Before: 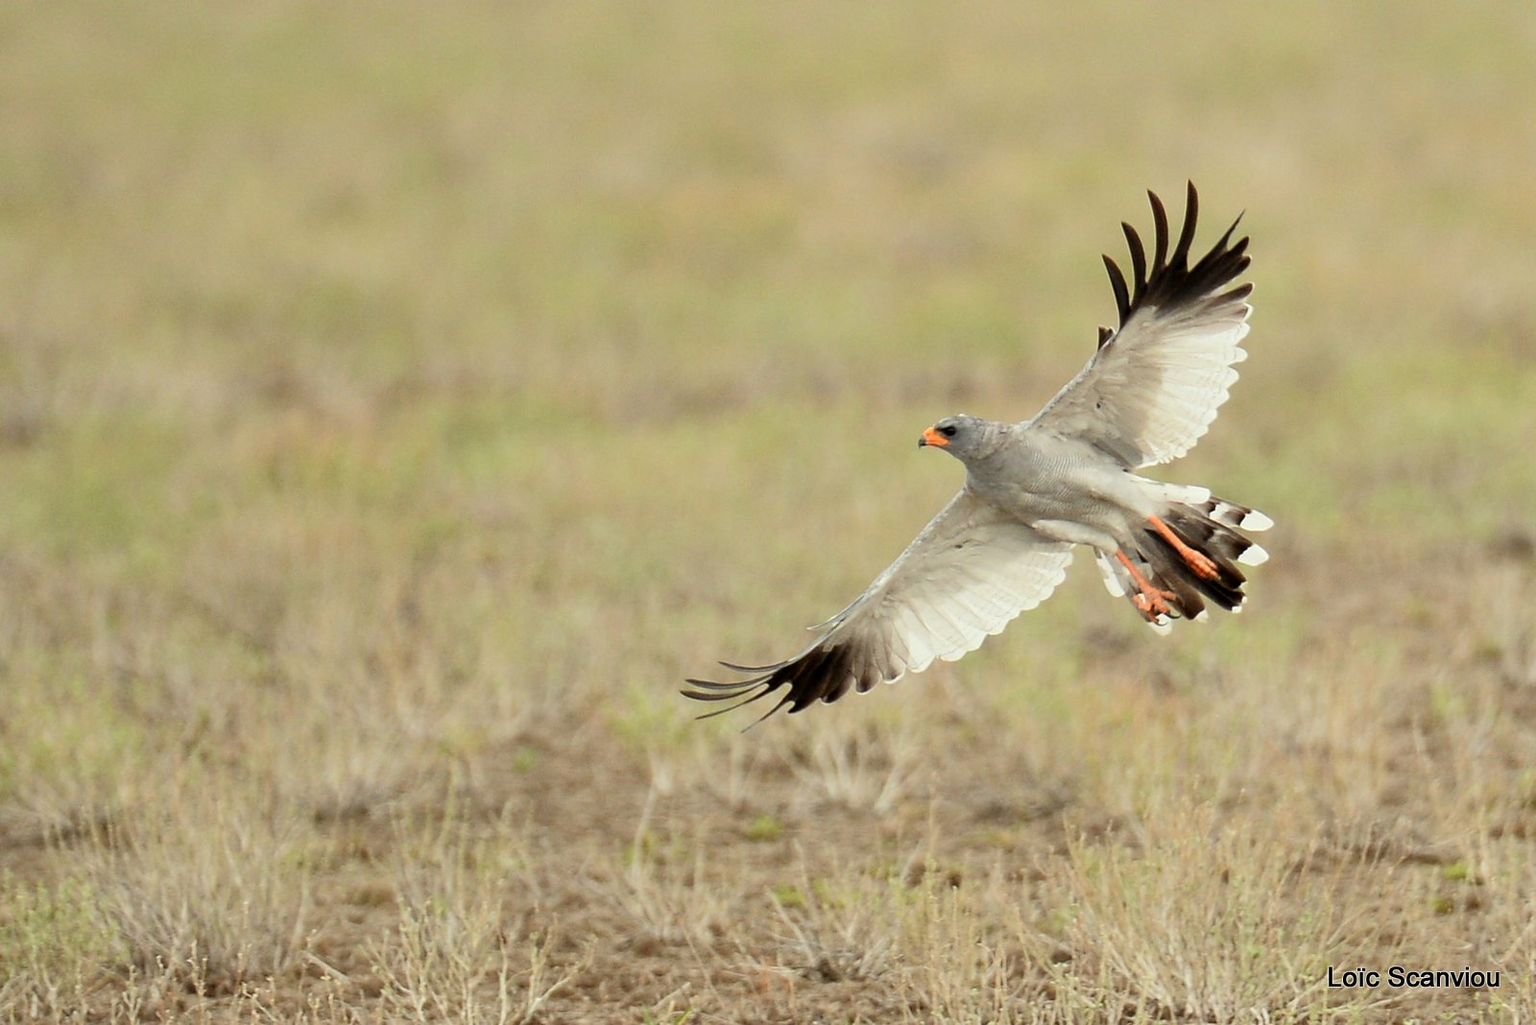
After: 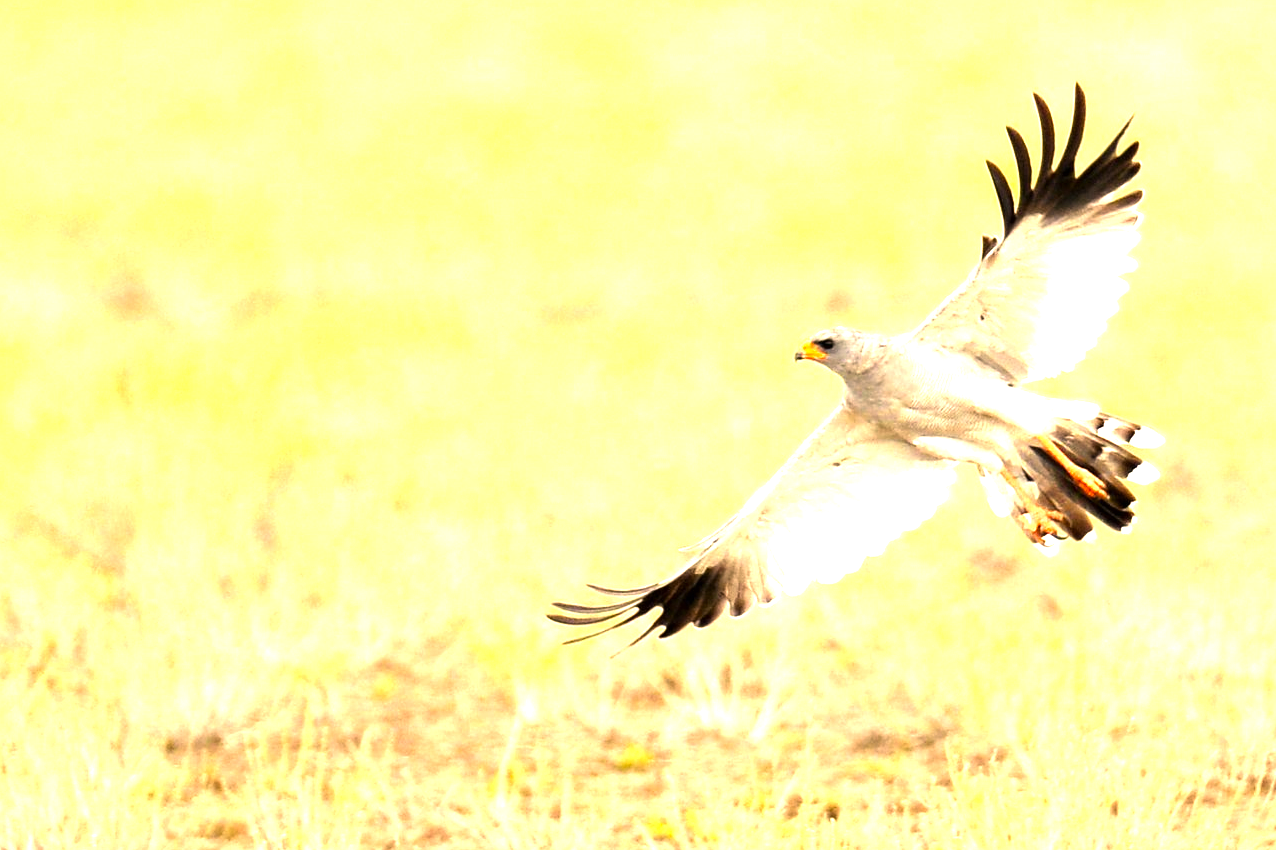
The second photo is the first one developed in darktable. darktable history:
crop and rotate: left 10.133%, top 9.871%, right 10.103%, bottom 10.522%
exposure: black level correction 0, exposure 1.444 EV, compensate highlight preservation false
color balance rgb: linear chroma grading › shadows -8.507%, linear chroma grading › global chroma 9.81%, perceptual saturation grading › global saturation 10.24%, contrast 15.253%
color correction: highlights a* 11.48, highlights b* 12.17
